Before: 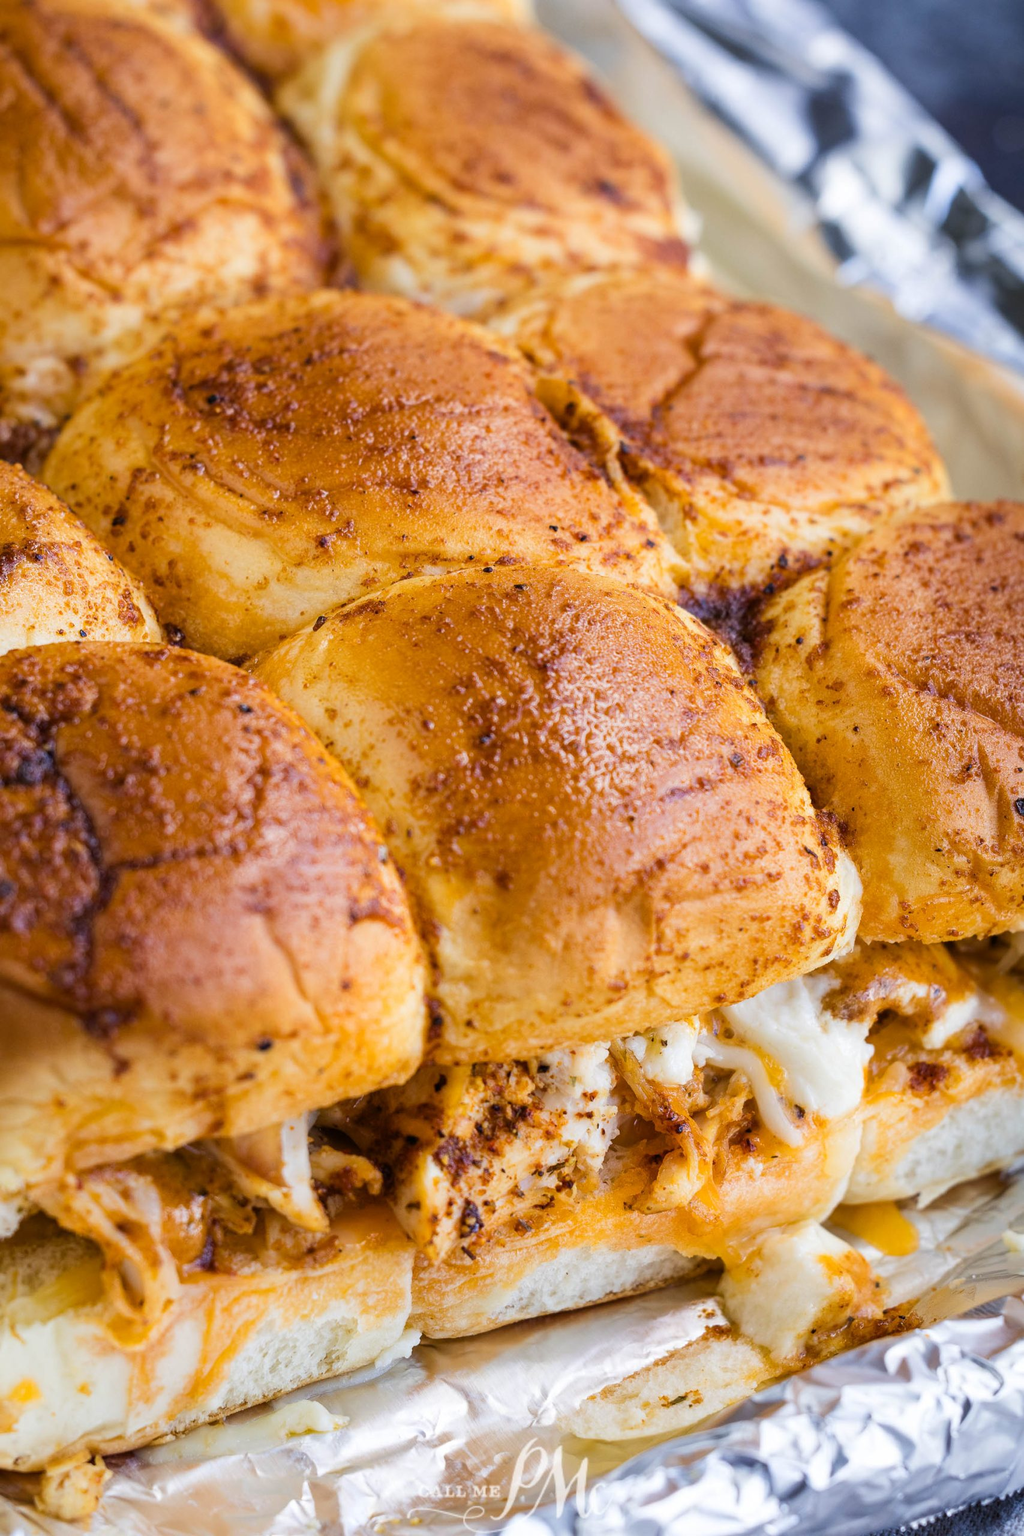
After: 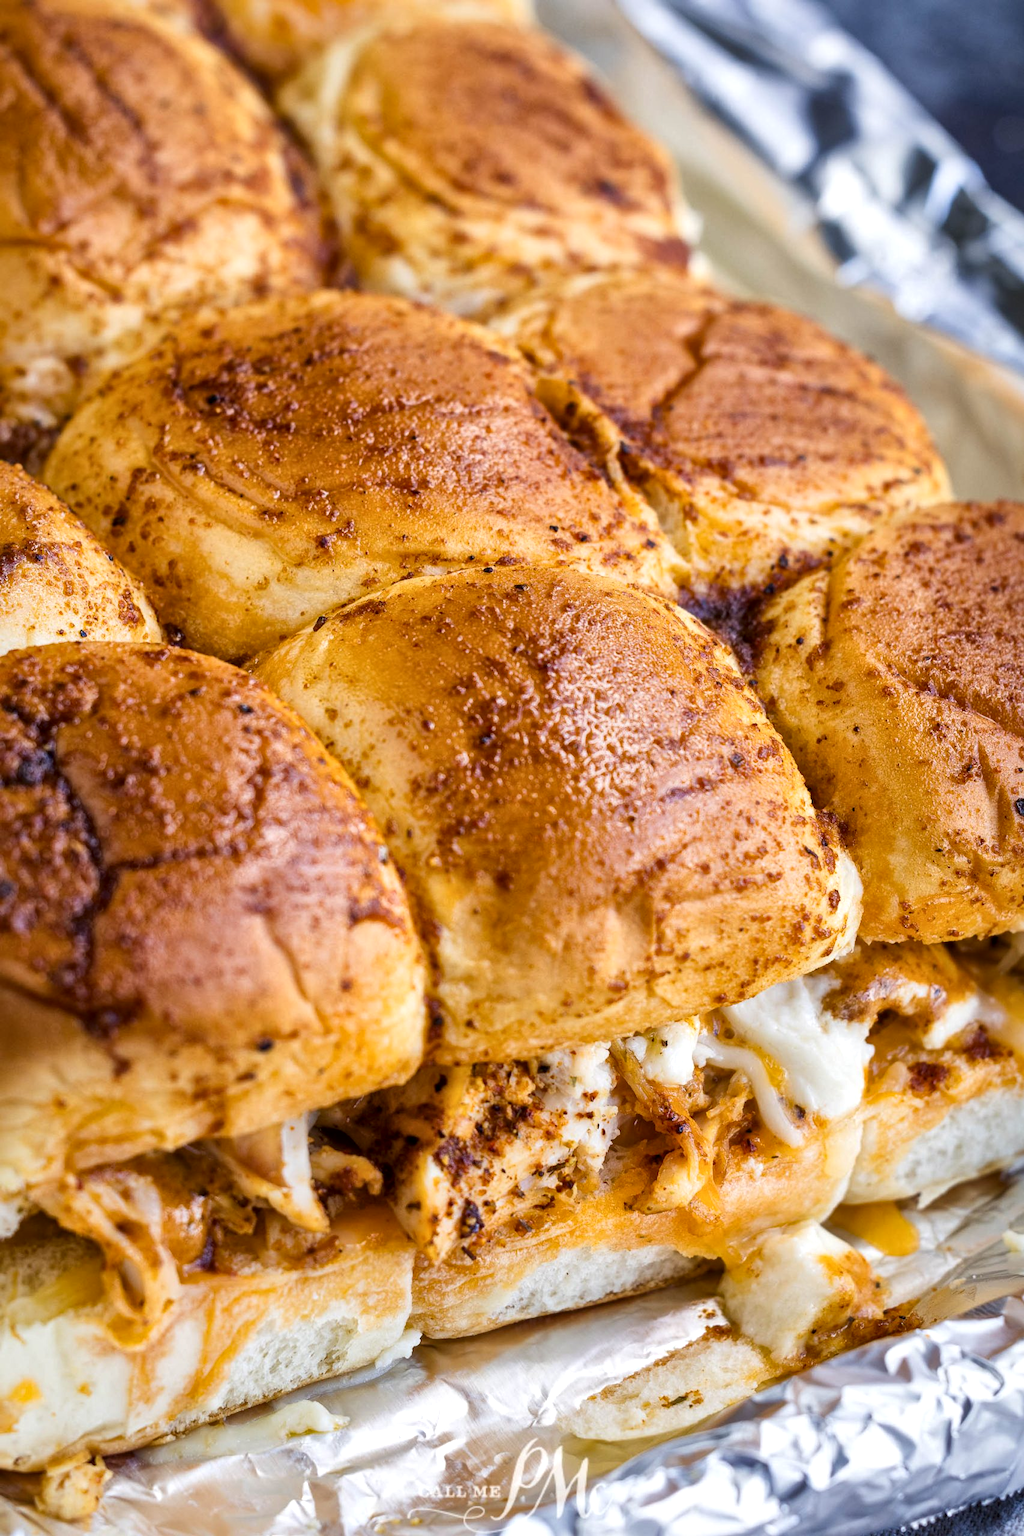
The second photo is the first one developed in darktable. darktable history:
local contrast: mode bilateral grid, contrast 21, coarseness 50, detail 158%, midtone range 0.2
